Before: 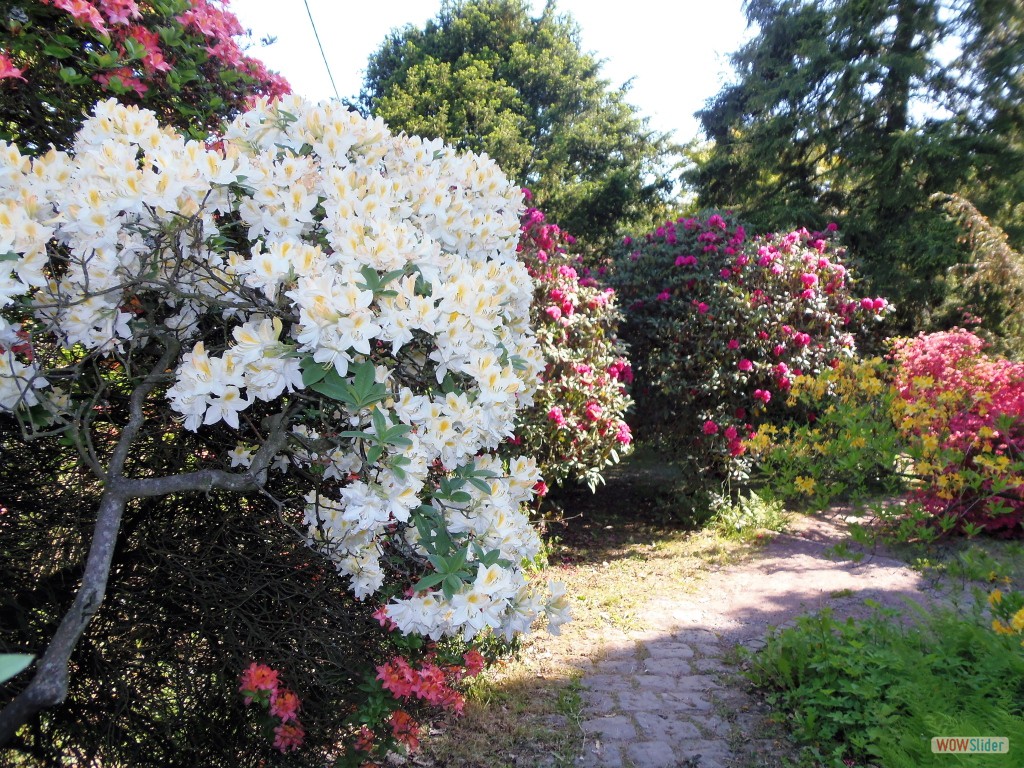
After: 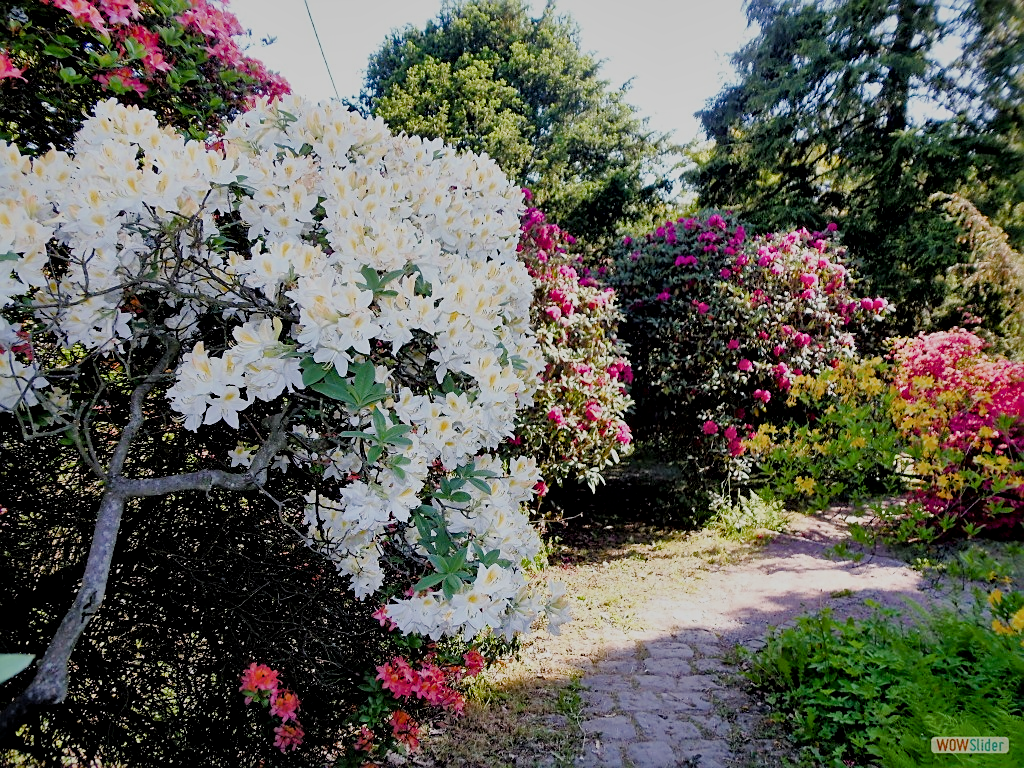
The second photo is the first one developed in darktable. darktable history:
exposure: black level correction 0.001, compensate highlight preservation false
sharpen: on, module defaults
filmic rgb: middle gray luminance 17.98%, black relative exposure -7.53 EV, white relative exposure 8.49 EV, target black luminance 0%, hardness 2.23, latitude 17.66%, contrast 0.878, highlights saturation mix 6.16%, shadows ↔ highlights balance 10.55%
local contrast: mode bilateral grid, contrast 26, coarseness 59, detail 151%, midtone range 0.2
color balance rgb: perceptual saturation grading › global saturation 25.601%, perceptual saturation grading › highlights -28.508%, perceptual saturation grading › shadows 34.277%
